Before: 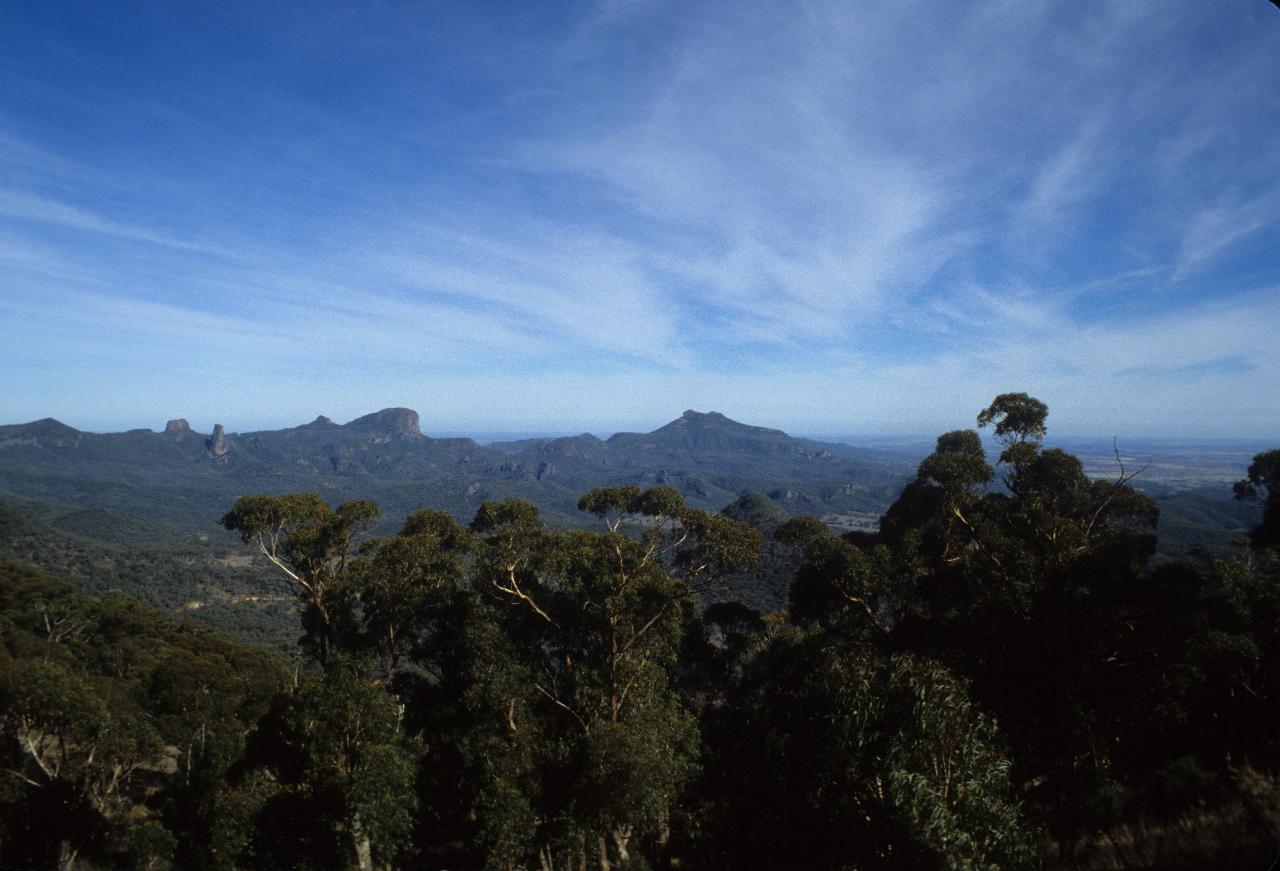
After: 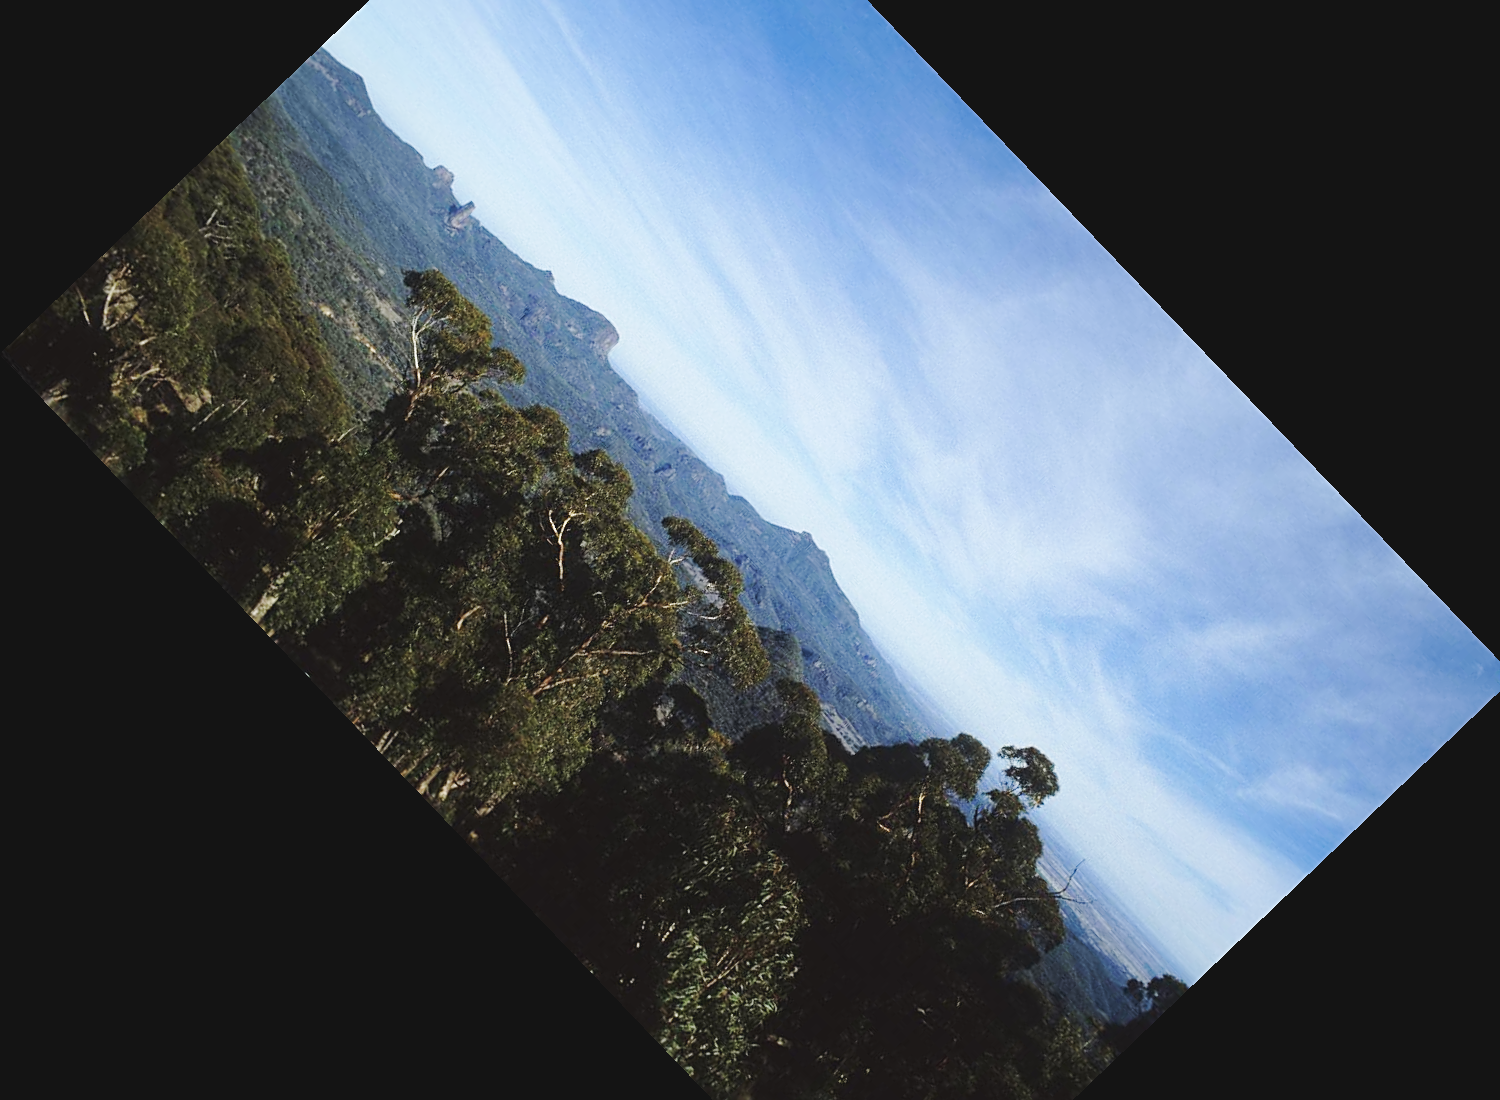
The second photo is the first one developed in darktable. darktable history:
base curve: curves: ch0 [(0, 0.007) (0.028, 0.063) (0.121, 0.311) (0.46, 0.743) (0.859, 0.957) (1, 1)], preserve colors none
crop and rotate: angle -46.26°, top 16.234%, right 0.912%, bottom 11.704%
sharpen: on, module defaults
